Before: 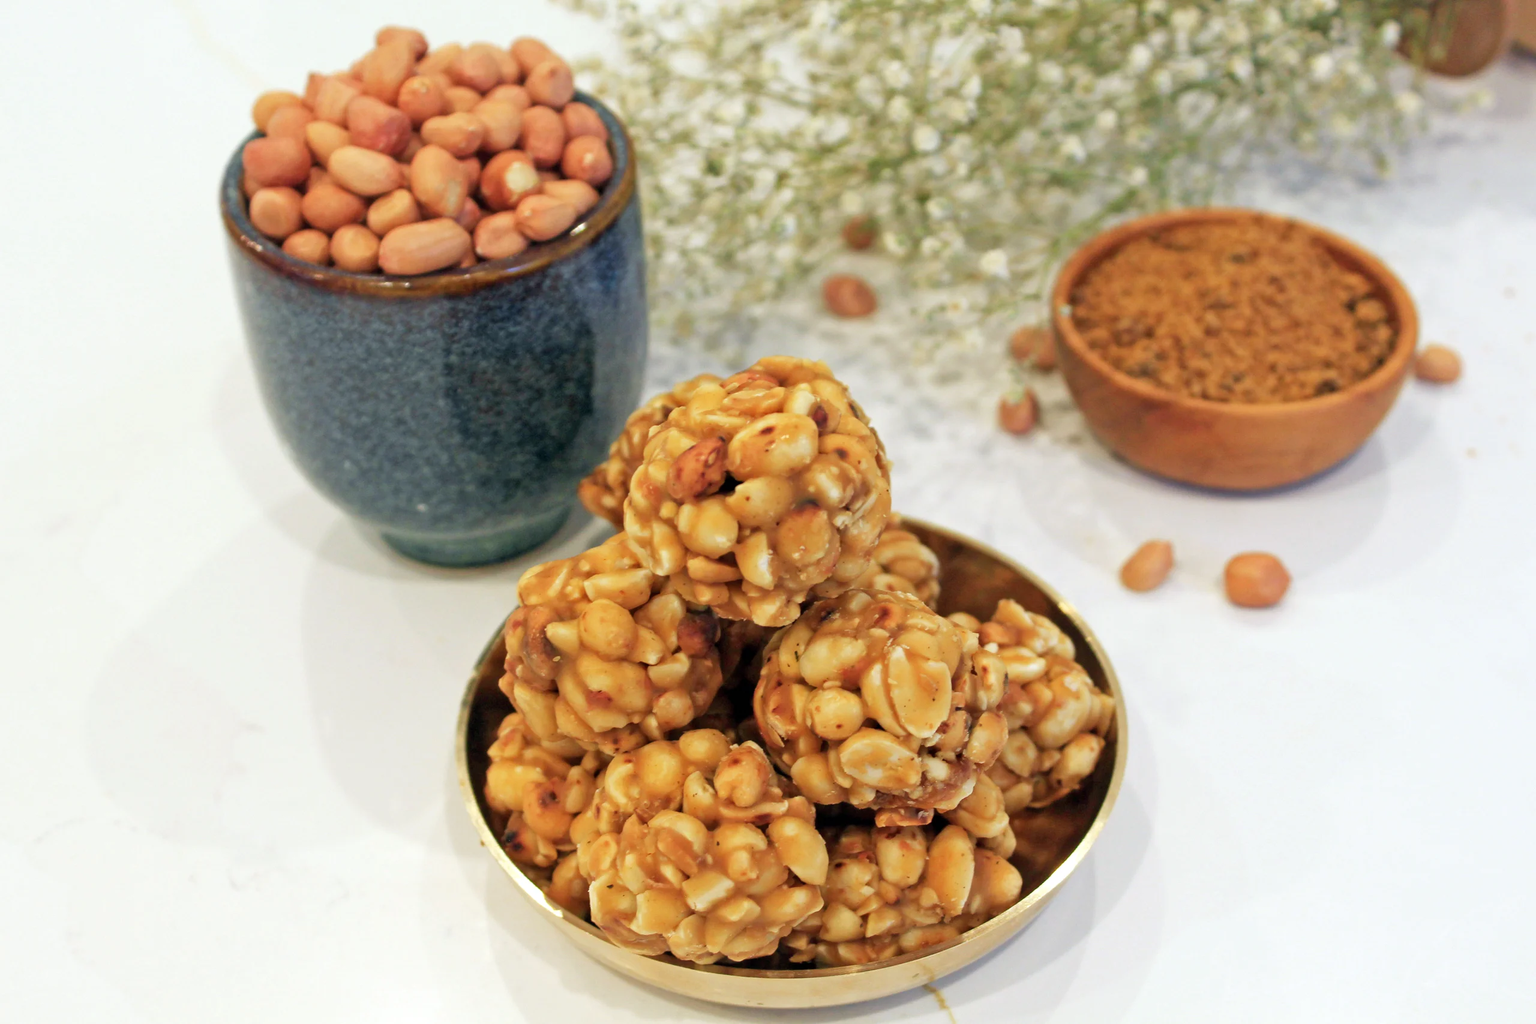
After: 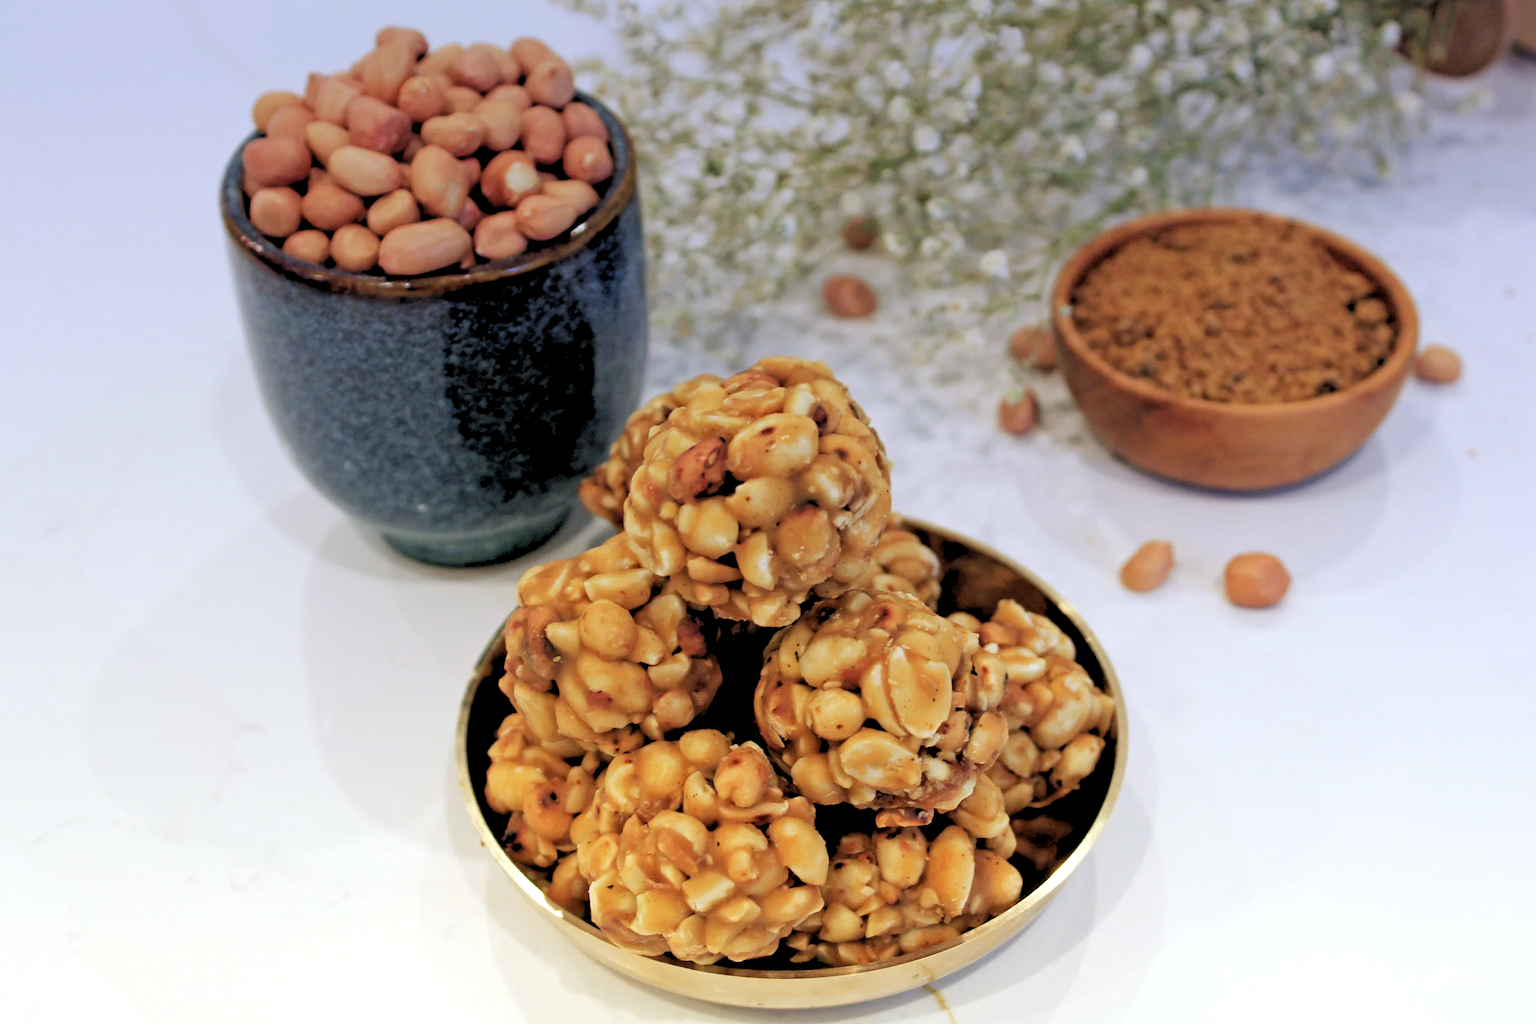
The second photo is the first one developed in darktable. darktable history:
rgb levels: levels [[0.029, 0.461, 0.922], [0, 0.5, 1], [0, 0.5, 1]]
graduated density: hue 238.83°, saturation 50%
white balance: emerald 1
